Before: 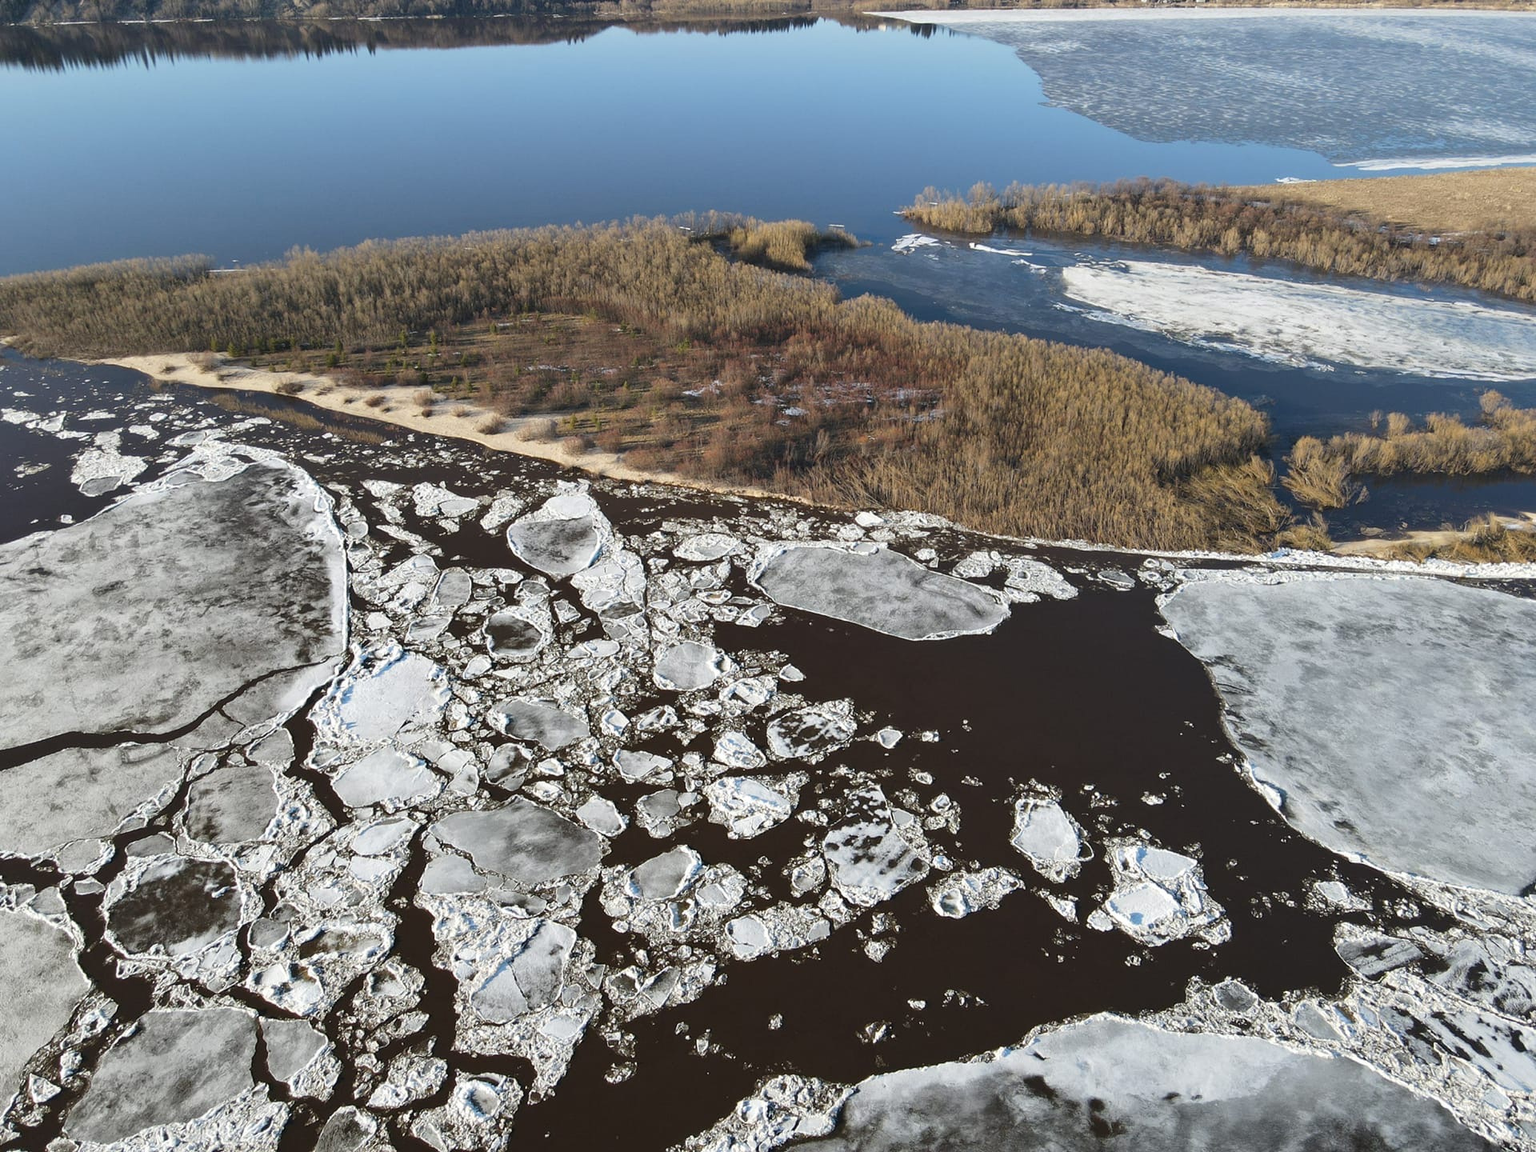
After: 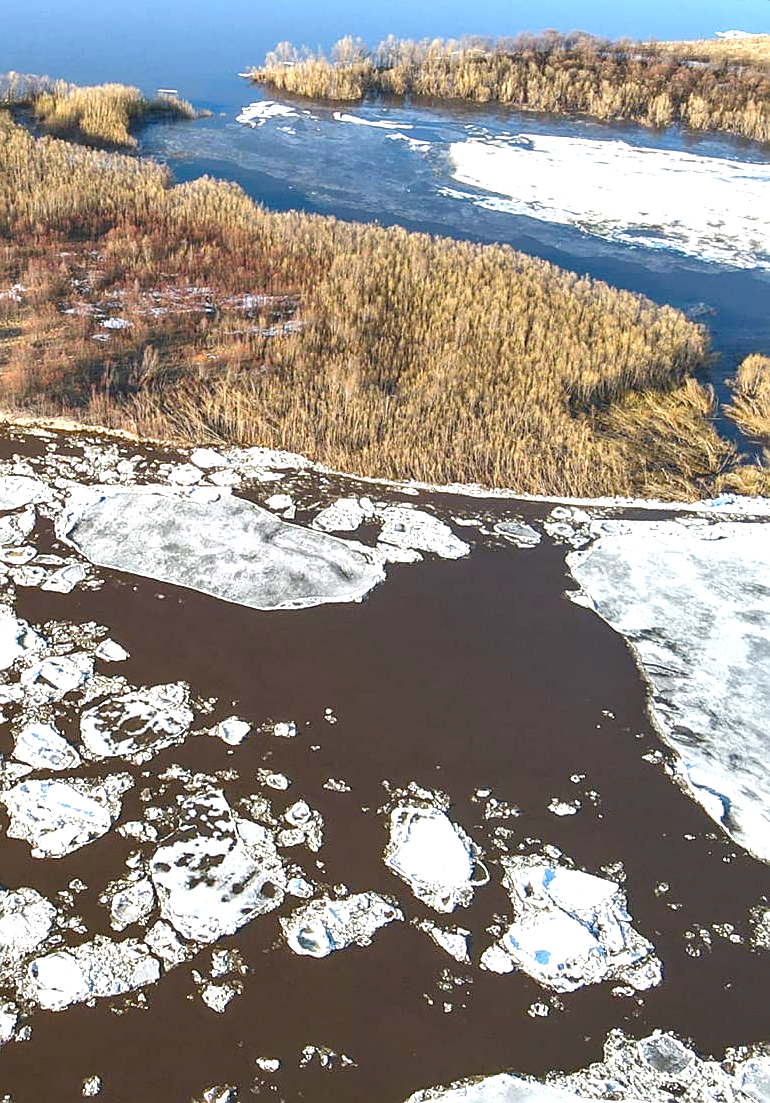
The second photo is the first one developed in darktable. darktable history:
crop: left 45.742%, top 13.276%, right 14.139%, bottom 10.09%
local contrast: on, module defaults
contrast equalizer: octaves 7, y [[0.506, 0.531, 0.562, 0.606, 0.638, 0.669], [0.5 ×6], [0.5 ×6], [0 ×6], [0 ×6]], mix -0.216
sharpen: on, module defaults
color balance rgb: shadows lift › hue 85.55°, global offset › hue 168.68°, perceptual saturation grading › global saturation 20%, perceptual saturation grading › highlights -24.989%, perceptual saturation grading › shadows 25.022%, global vibrance 20%
shadows and highlights: shadows 37.3, highlights -27.95, soften with gaussian
exposure: exposure 1.162 EV, compensate highlight preservation false
